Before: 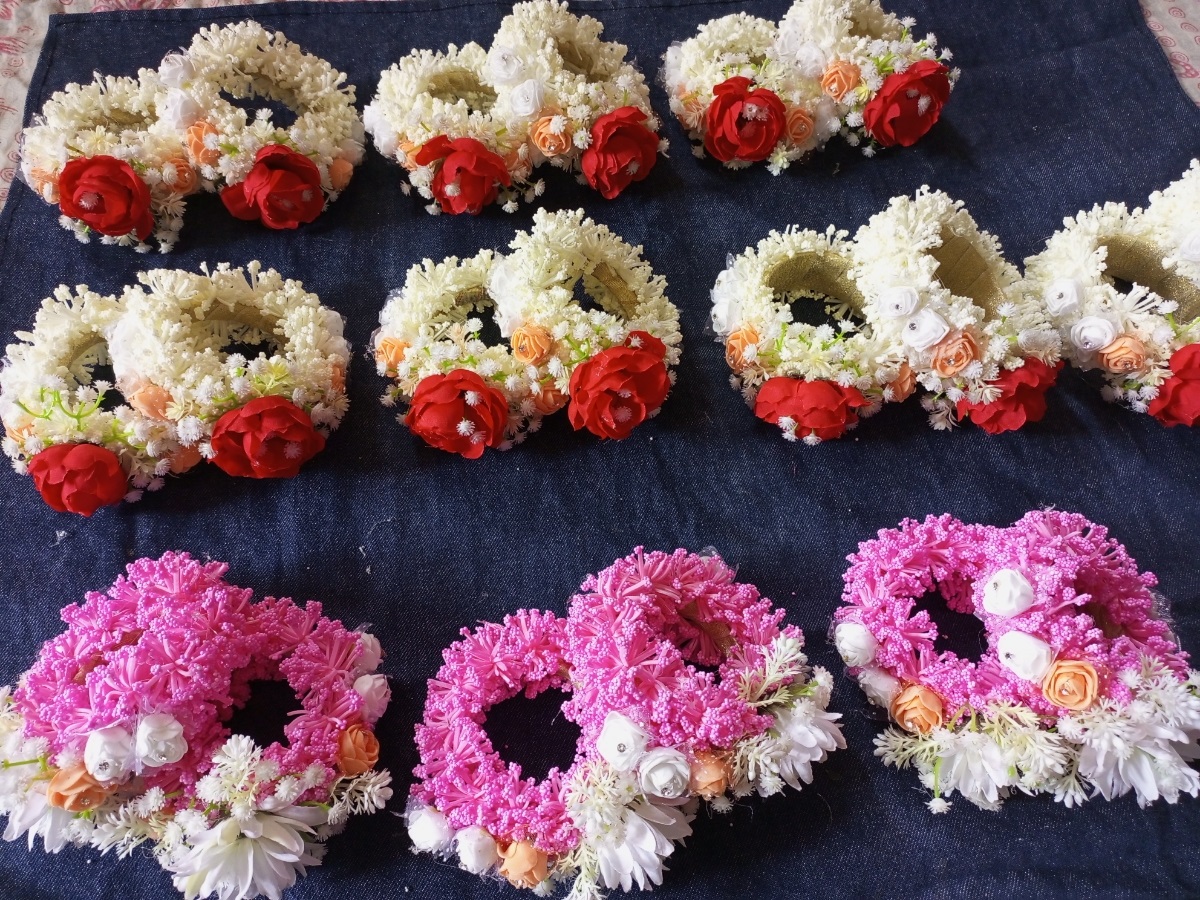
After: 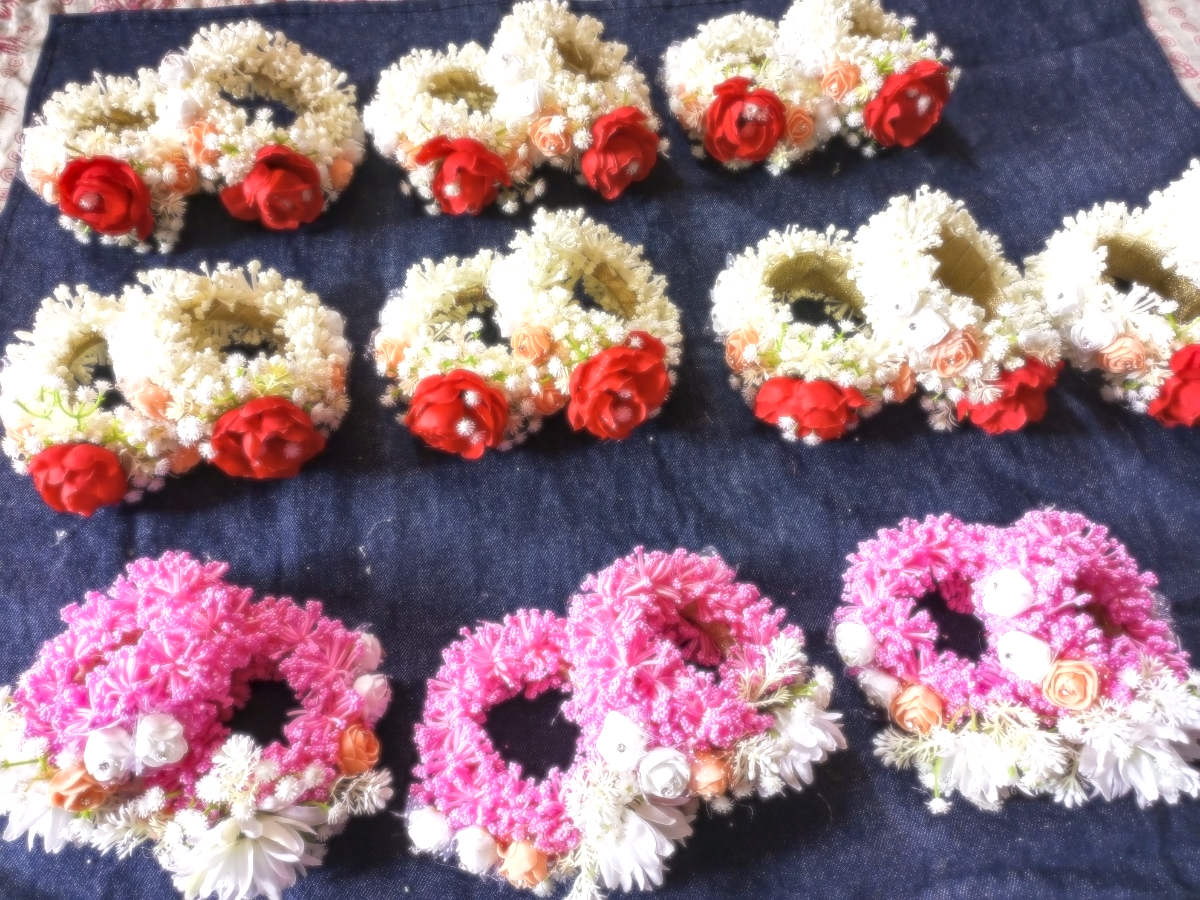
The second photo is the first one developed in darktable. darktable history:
exposure: black level correction 0, exposure 0.7 EV, compensate exposure bias true, compensate highlight preservation false
soften: size 8.67%, mix 49%
shadows and highlights: shadows 20.91, highlights -82.73, soften with gaussian
local contrast: on, module defaults
